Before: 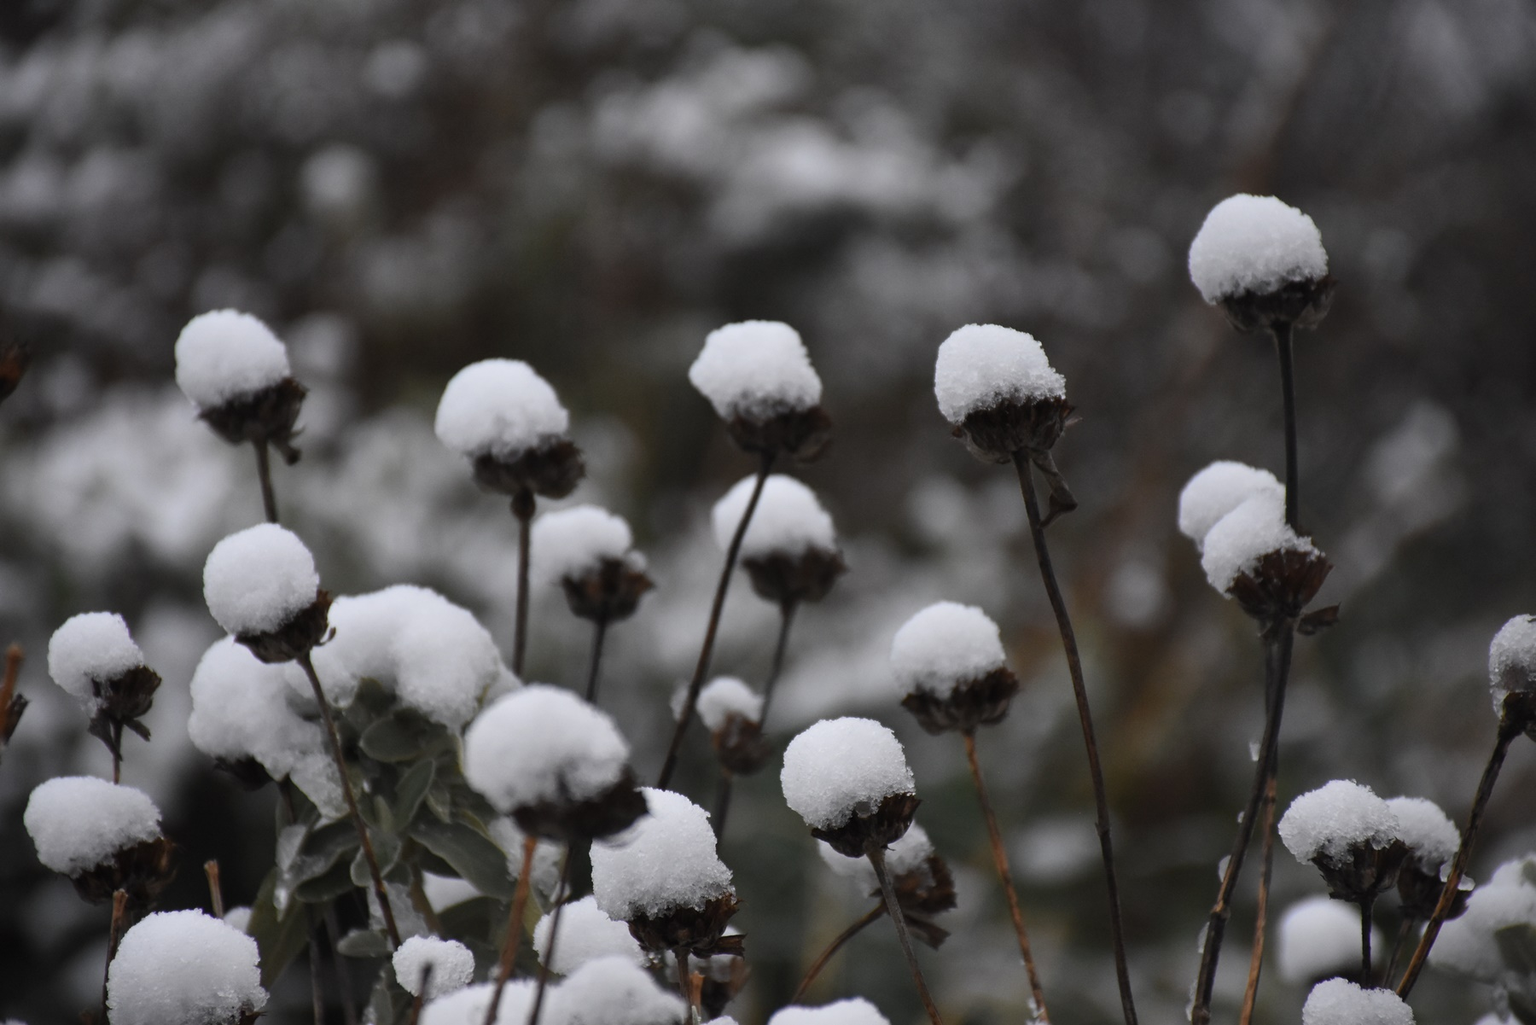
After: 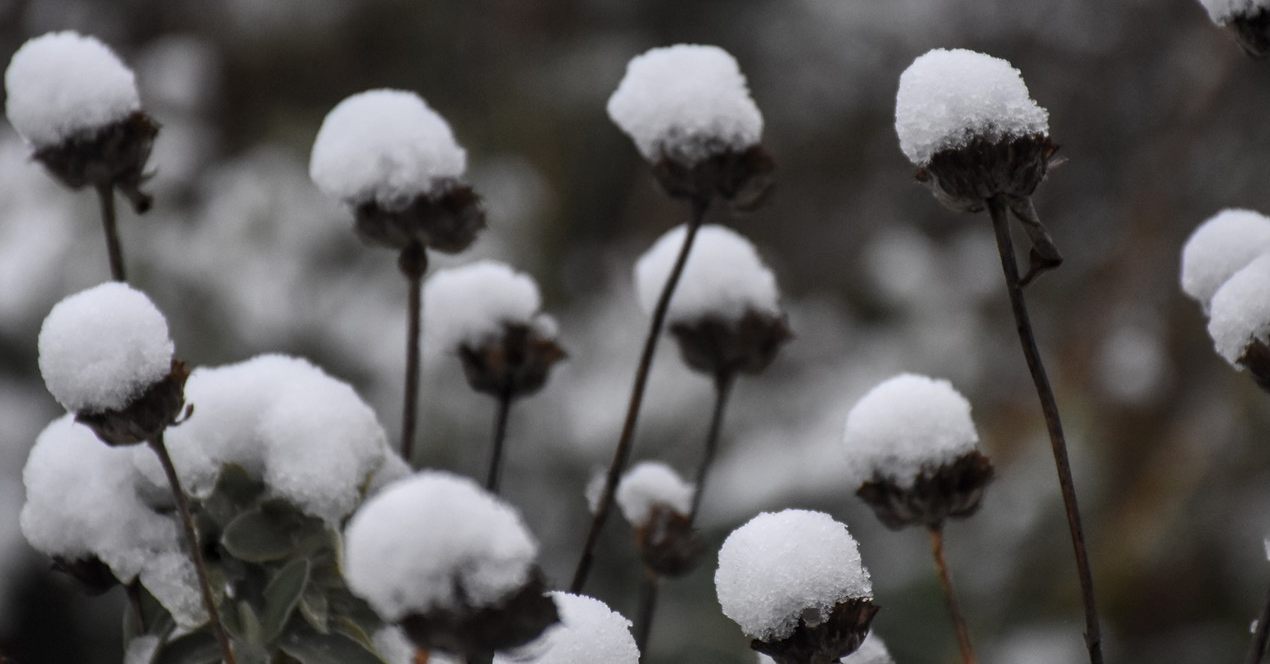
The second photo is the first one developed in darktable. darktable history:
crop: left 11.123%, top 27.61%, right 18.3%, bottom 17.034%
local contrast: on, module defaults
